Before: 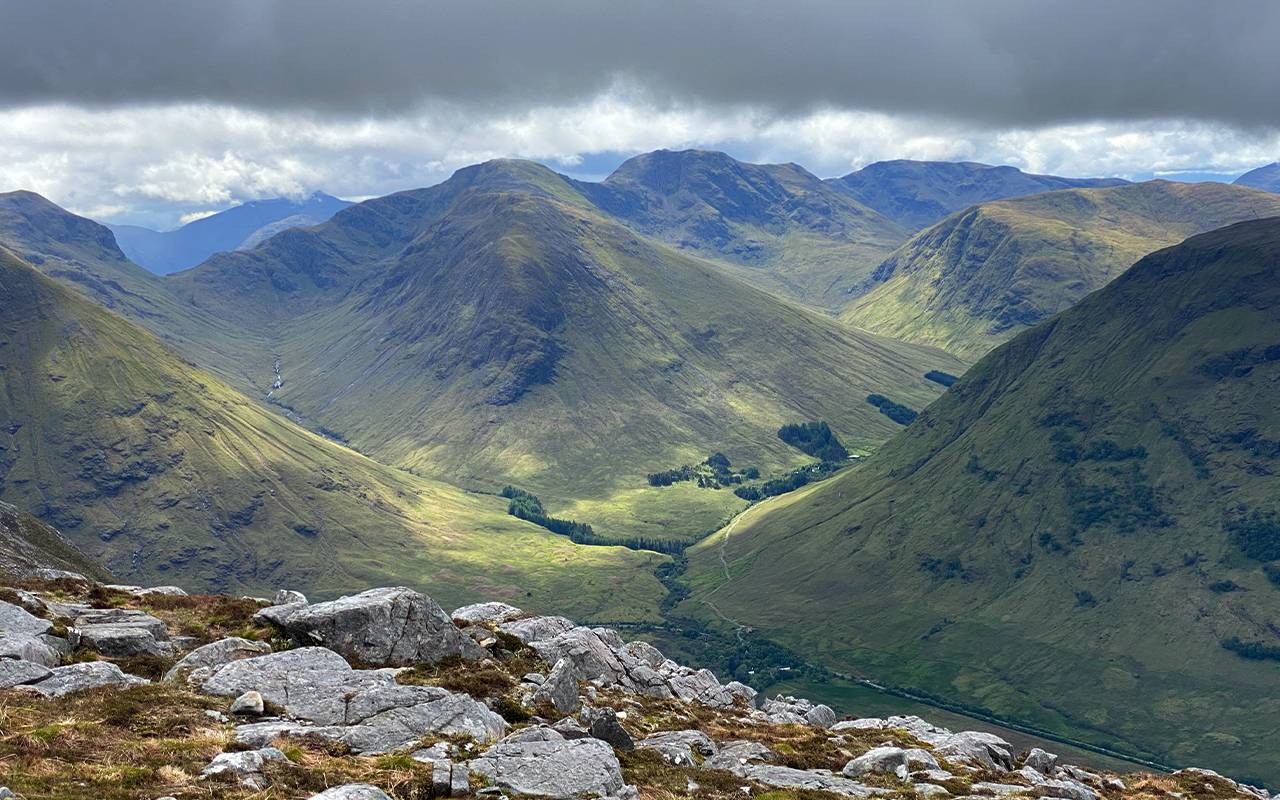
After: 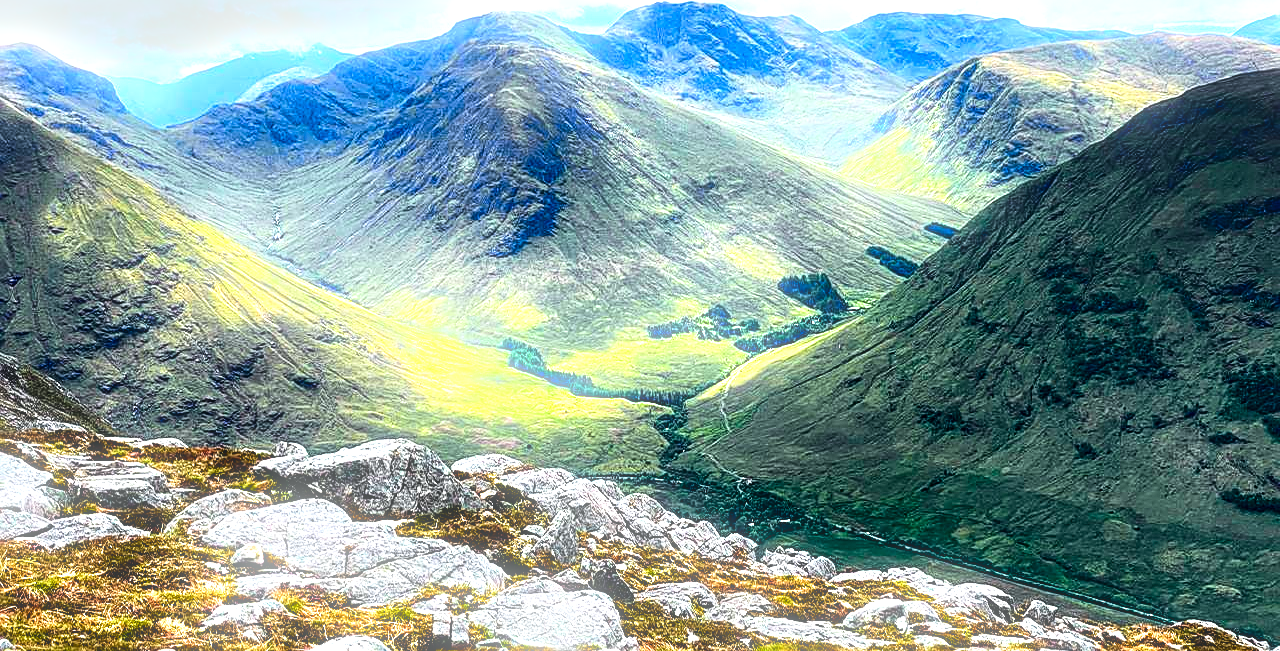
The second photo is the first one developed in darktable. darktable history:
levels: levels [0, 0.394, 0.787]
local contrast: on, module defaults
crop and rotate: top 18.507%
tone curve: curves: ch0 [(0, 0) (0.035, 0.011) (0.133, 0.076) (0.285, 0.265) (0.491, 0.541) (0.617, 0.693) (0.704, 0.77) (0.794, 0.865) (0.895, 0.938) (1, 0.976)]; ch1 [(0, 0) (0.318, 0.278) (0.444, 0.427) (0.502, 0.497) (0.543, 0.547) (0.601, 0.641) (0.746, 0.764) (1, 1)]; ch2 [(0, 0) (0.316, 0.292) (0.381, 0.37) (0.423, 0.448) (0.476, 0.482) (0.502, 0.5) (0.543, 0.547) (0.587, 0.613) (0.642, 0.672) (0.704, 0.727) (0.865, 0.827) (1, 0.951)], color space Lab, independent channels, preserve colors none
bloom: size 5%, threshold 95%, strength 15%
sigmoid: contrast 1.86, skew 0.35
sharpen: on, module defaults
